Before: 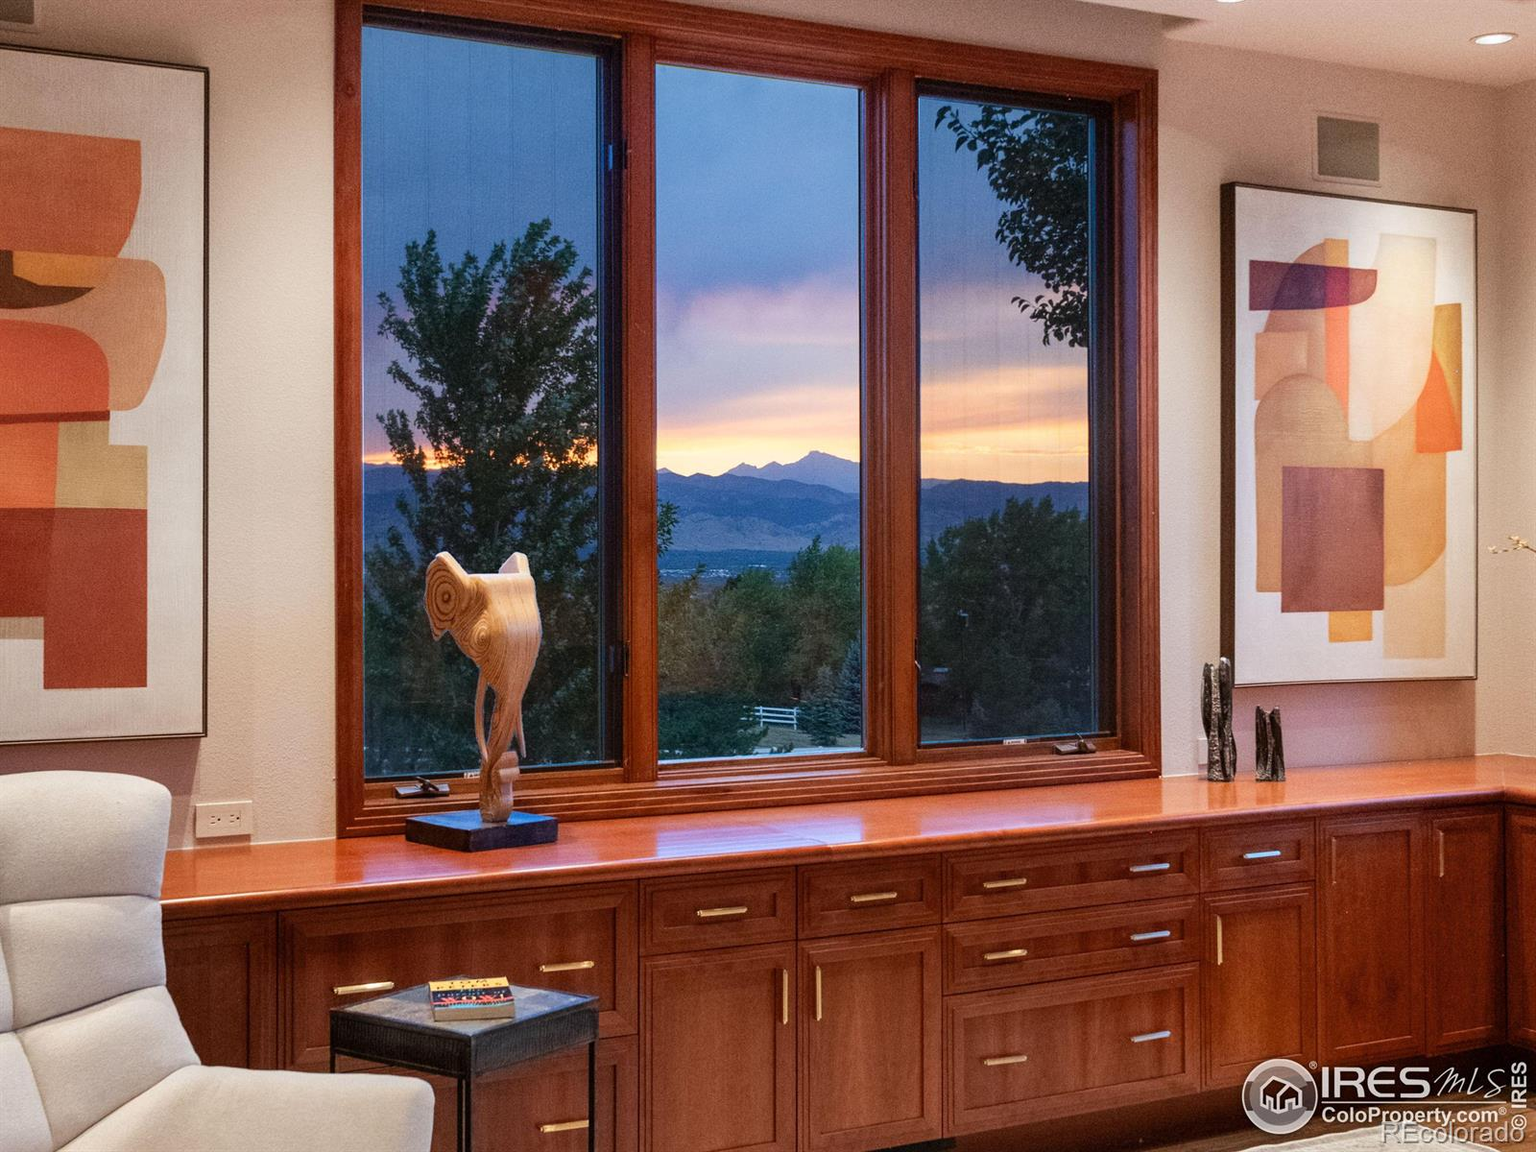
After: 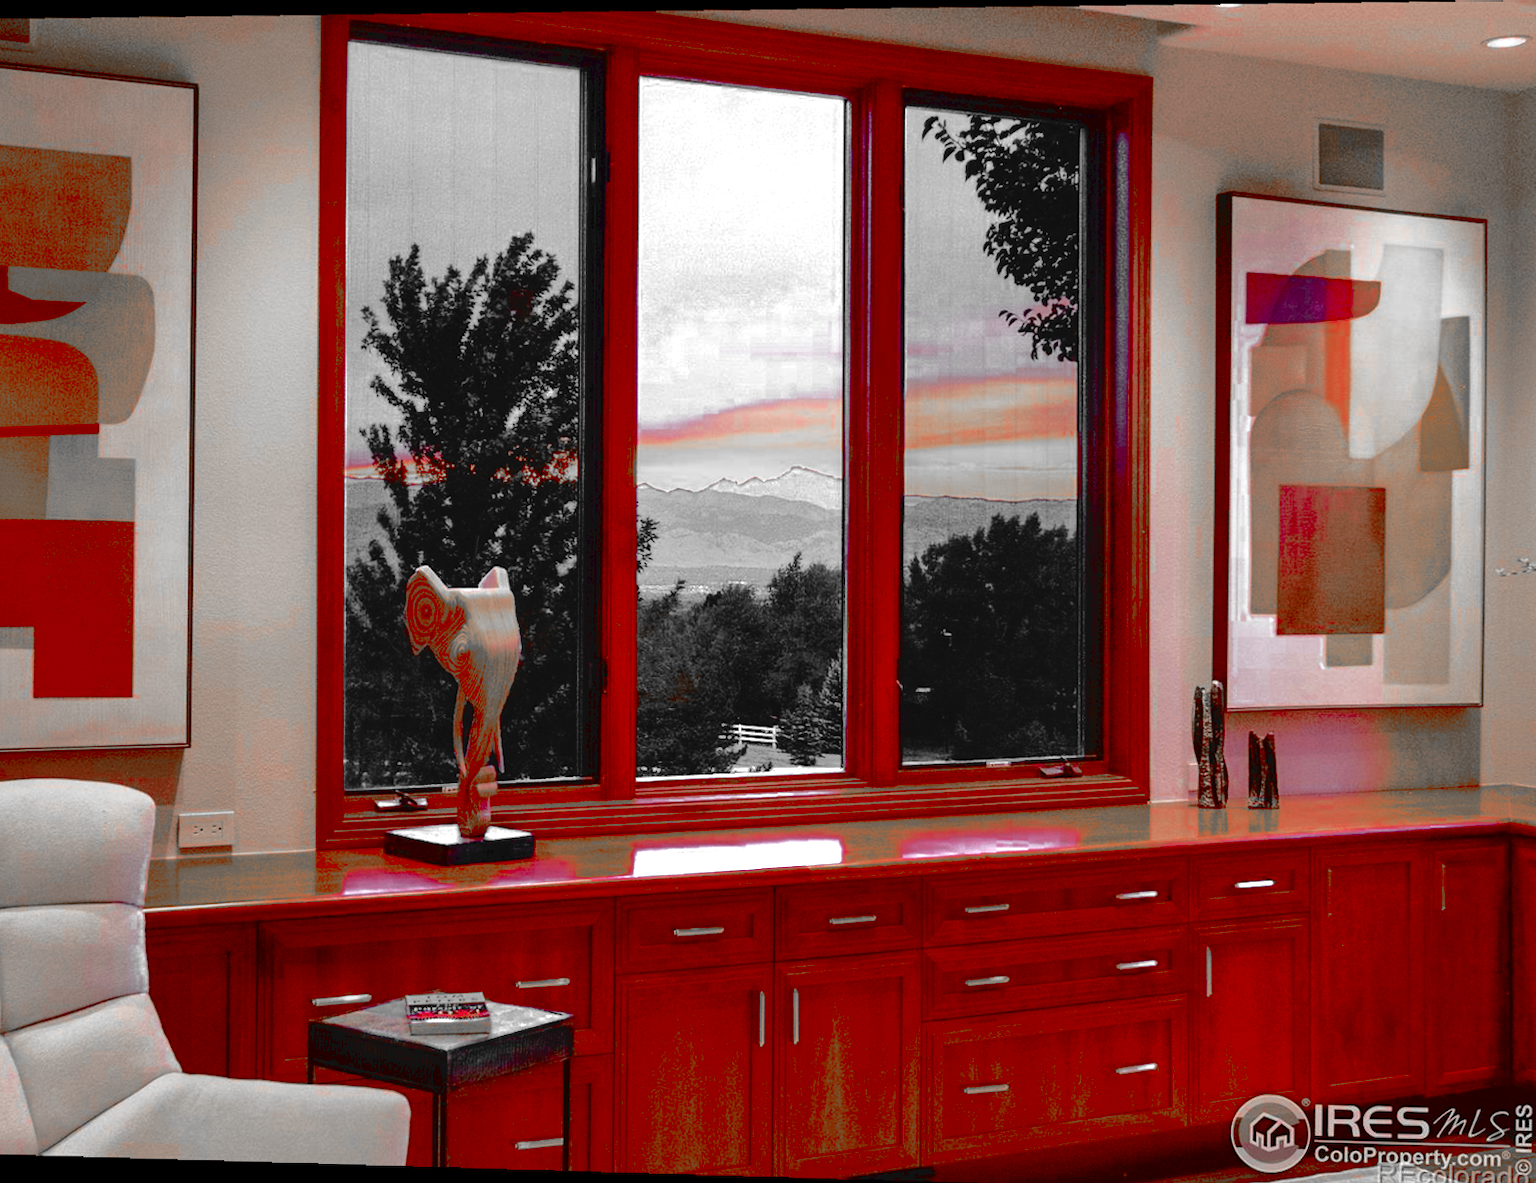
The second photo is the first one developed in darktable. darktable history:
tone curve: curves: ch0 [(0, 0) (0.003, 0.03) (0.011, 0.03) (0.025, 0.033) (0.044, 0.038) (0.069, 0.057) (0.1, 0.109) (0.136, 0.174) (0.177, 0.243) (0.224, 0.313) (0.277, 0.391) (0.335, 0.464) (0.399, 0.515) (0.468, 0.563) (0.543, 0.616) (0.623, 0.679) (0.709, 0.766) (0.801, 0.865) (0.898, 0.948) (1, 1)], preserve colors none
rotate and perspective: lens shift (horizontal) -0.055, automatic cropping off
color zones: curves: ch0 [(0, 0.352) (0.143, 0.407) (0.286, 0.386) (0.429, 0.431) (0.571, 0.829) (0.714, 0.853) (0.857, 0.833) (1, 0.352)]; ch1 [(0, 0.604) (0.072, 0.726) (0.096, 0.608) (0.205, 0.007) (0.571, -0.006) (0.839, -0.013) (0.857, -0.012) (1, 0.604)]
crop and rotate: angle -0.5°
contrast brightness saturation: contrast 0.13, brightness -0.24, saturation 0.14
velvia: strength 32%, mid-tones bias 0.2
shadows and highlights: on, module defaults
